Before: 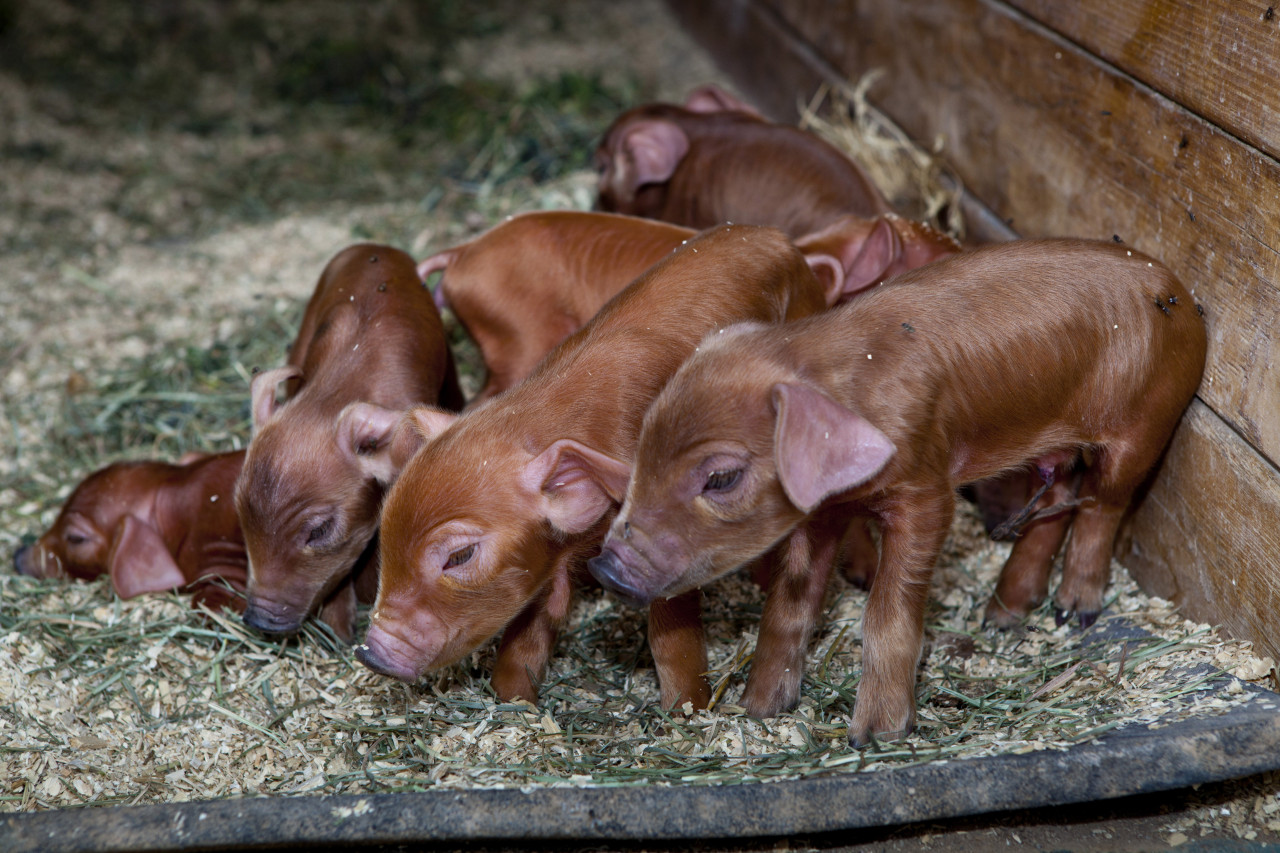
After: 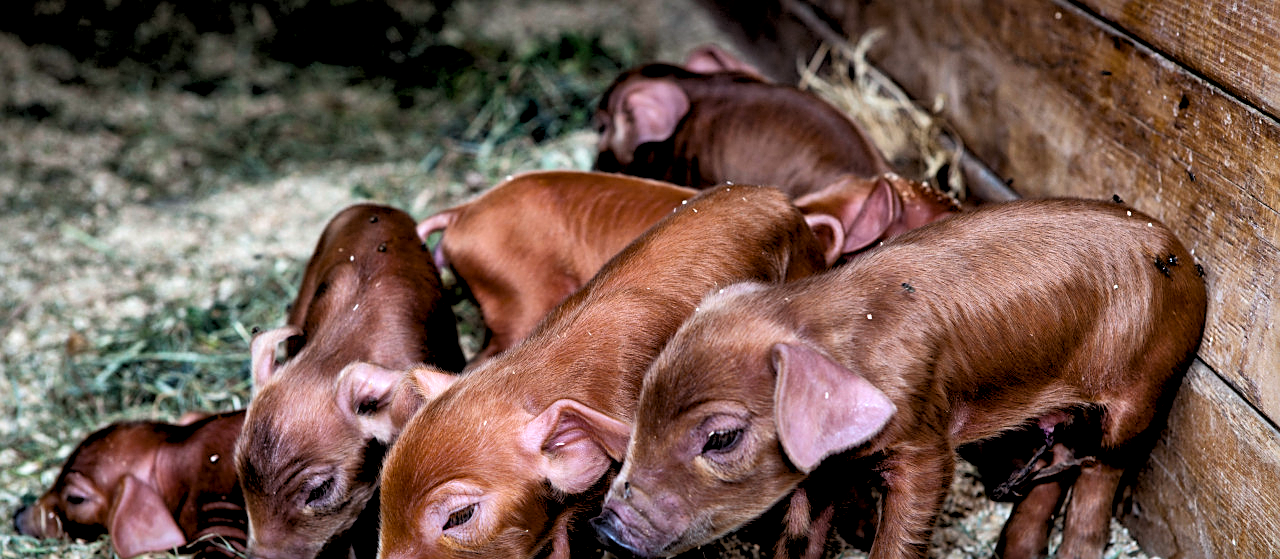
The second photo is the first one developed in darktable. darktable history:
crop and rotate: top 4.848%, bottom 29.503%
tone equalizer: -8 EV -0.417 EV, -7 EV -0.389 EV, -6 EV -0.333 EV, -5 EV -0.222 EV, -3 EV 0.222 EV, -2 EV 0.333 EV, -1 EV 0.389 EV, +0 EV 0.417 EV, edges refinement/feathering 500, mask exposure compensation -1.57 EV, preserve details no
rgb levels: levels [[0.013, 0.434, 0.89], [0, 0.5, 1], [0, 0.5, 1]]
local contrast: mode bilateral grid, contrast 20, coarseness 50, detail 144%, midtone range 0.2
white balance: red 0.98, blue 1.034
sharpen: on, module defaults
rotate and perspective: crop left 0, crop top 0
